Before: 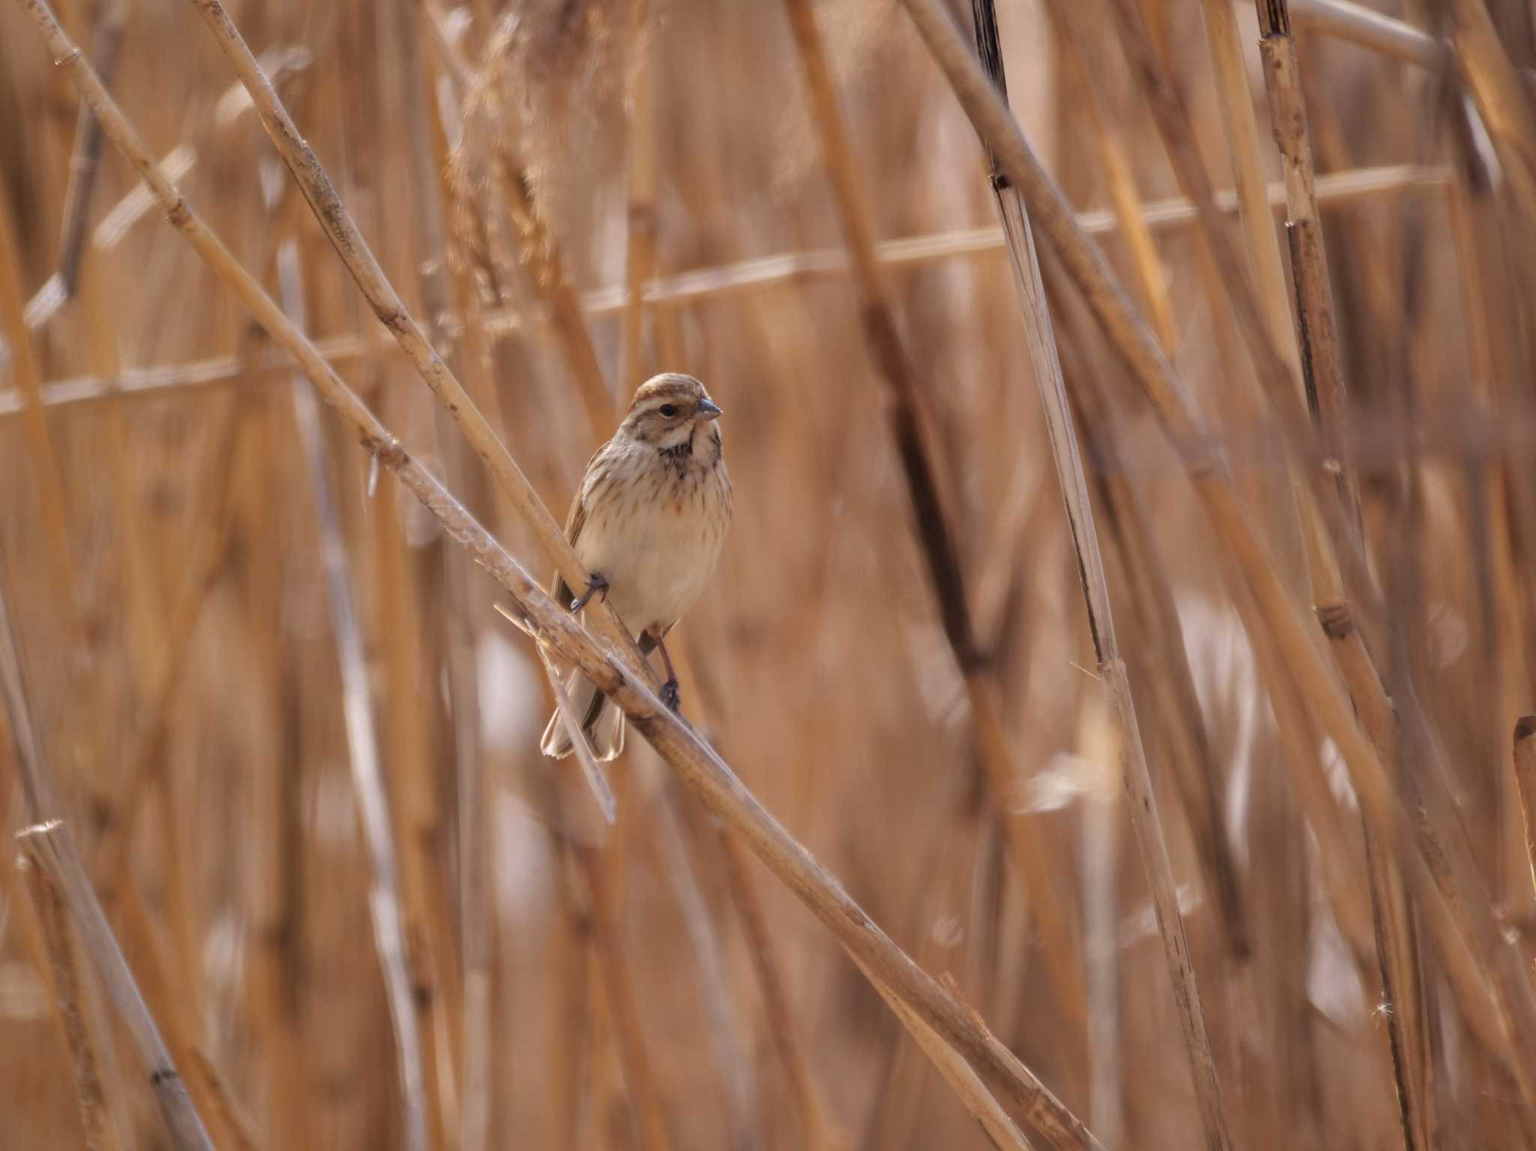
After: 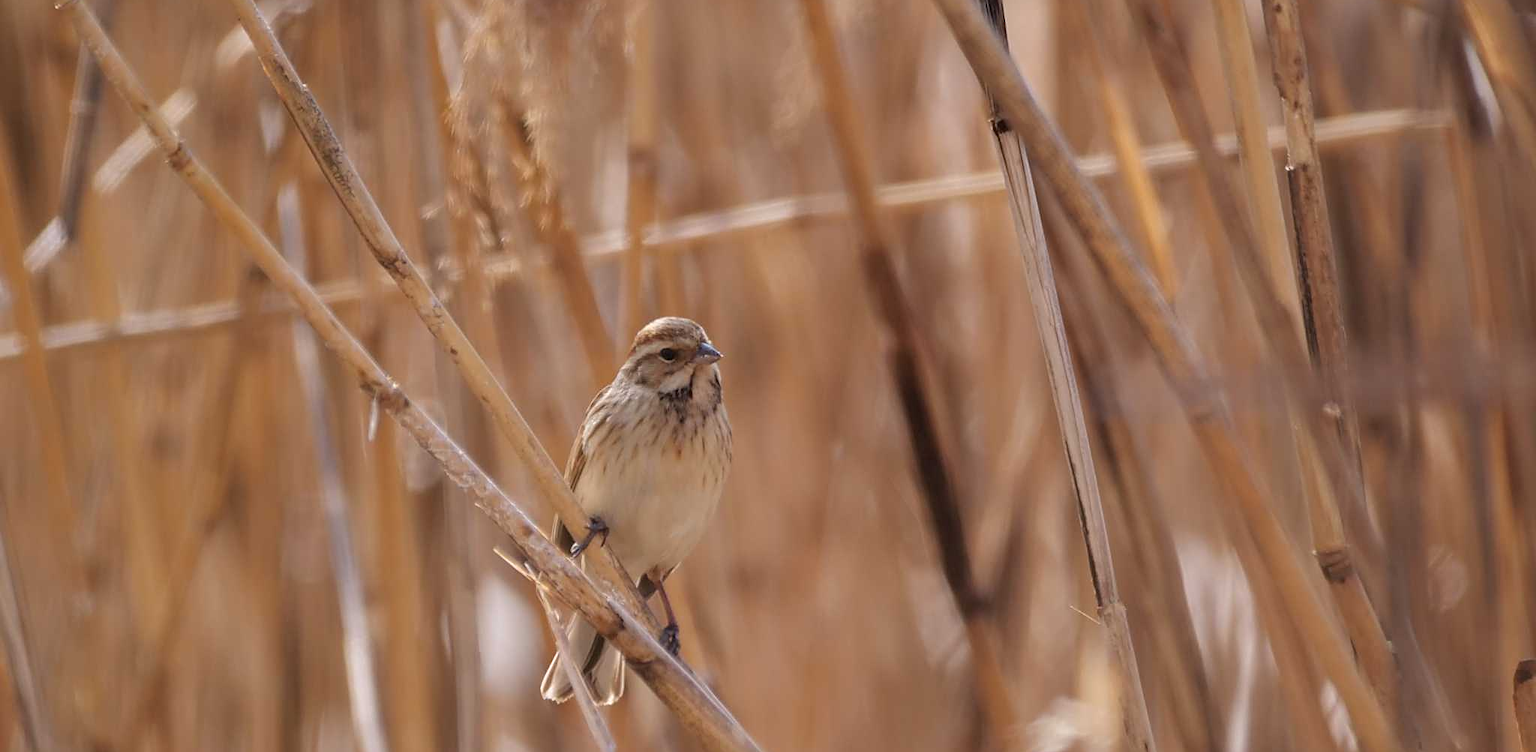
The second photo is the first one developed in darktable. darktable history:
sharpen: on, module defaults
crop and rotate: top 4.929%, bottom 29.676%
